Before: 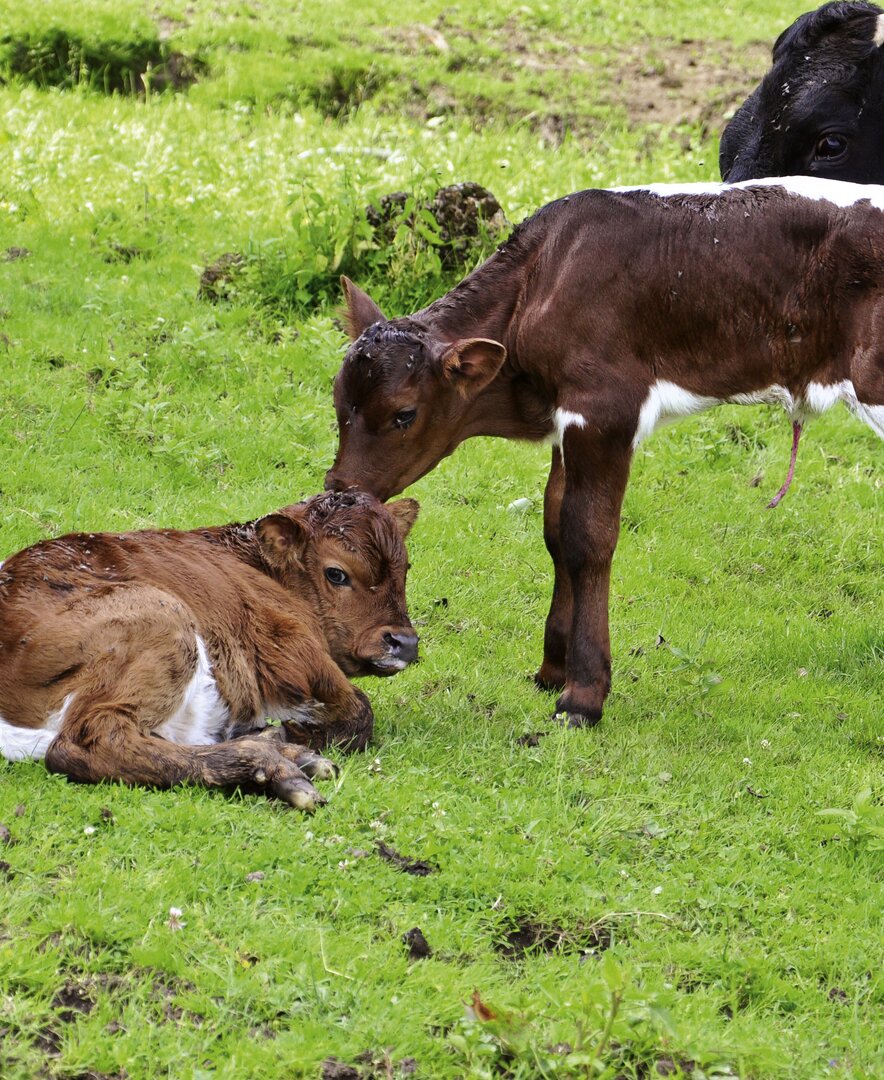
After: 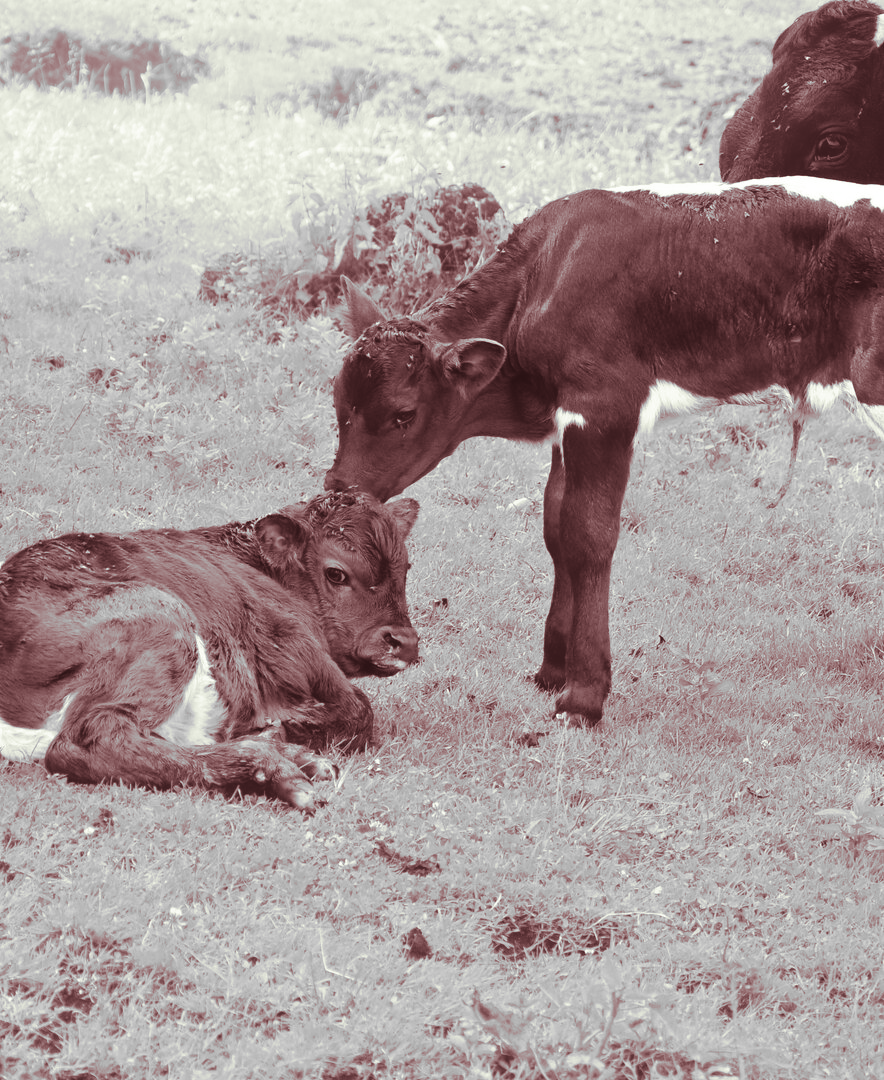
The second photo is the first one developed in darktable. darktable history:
monochrome: on, module defaults
split-toning: compress 20%
bloom: threshold 82.5%, strength 16.25%
